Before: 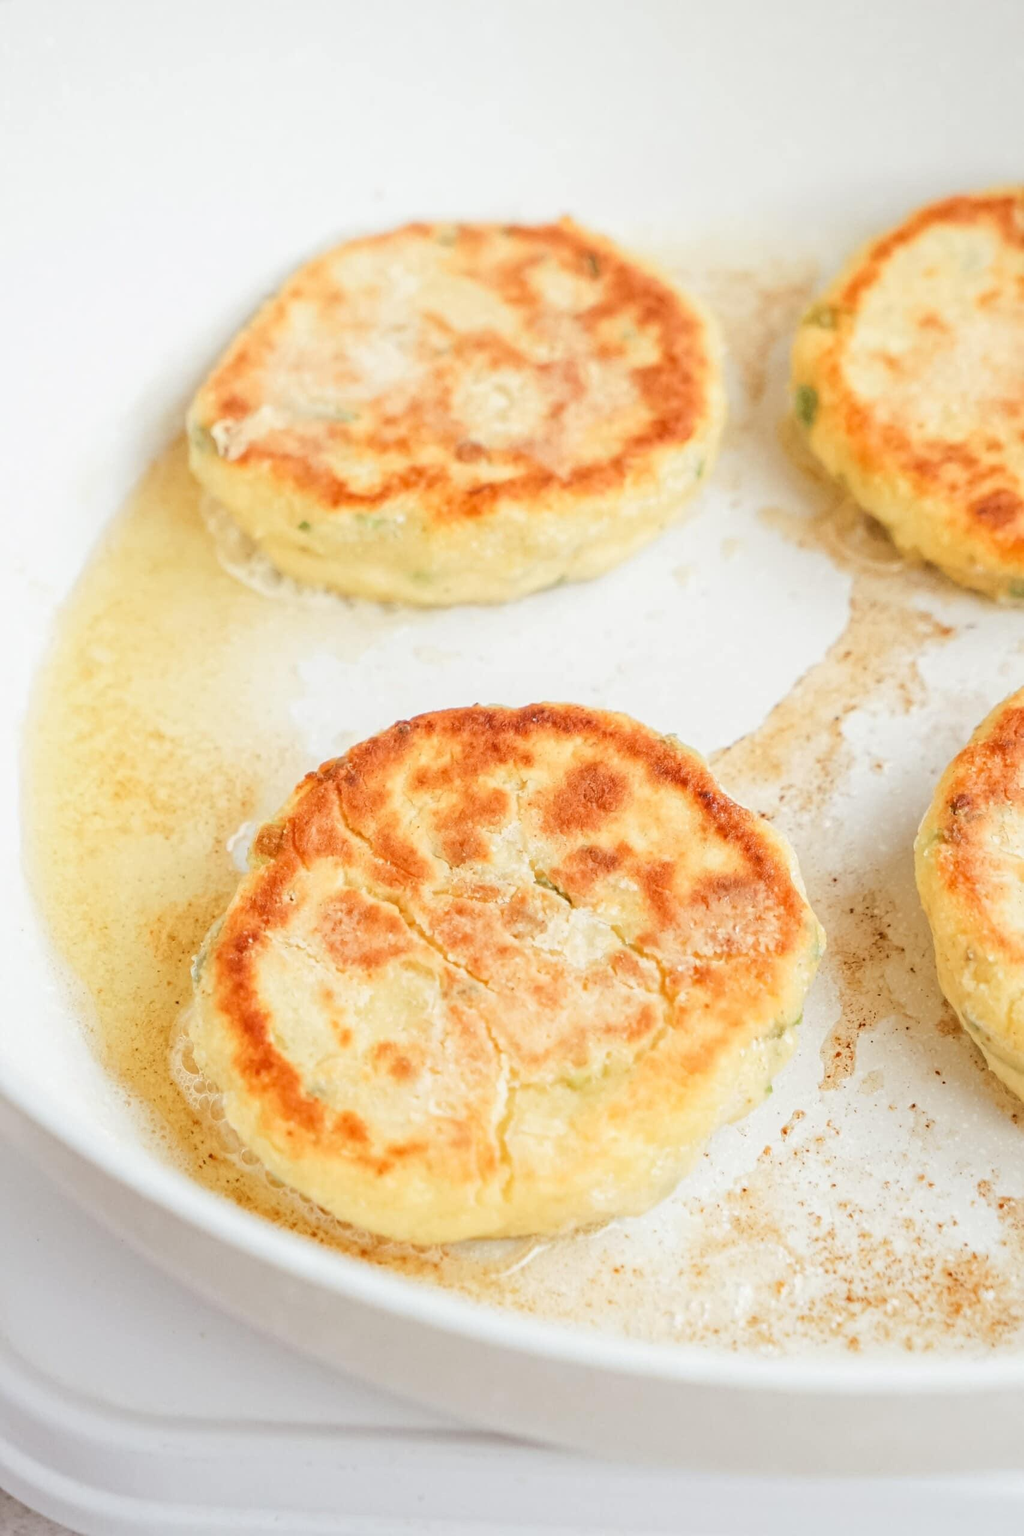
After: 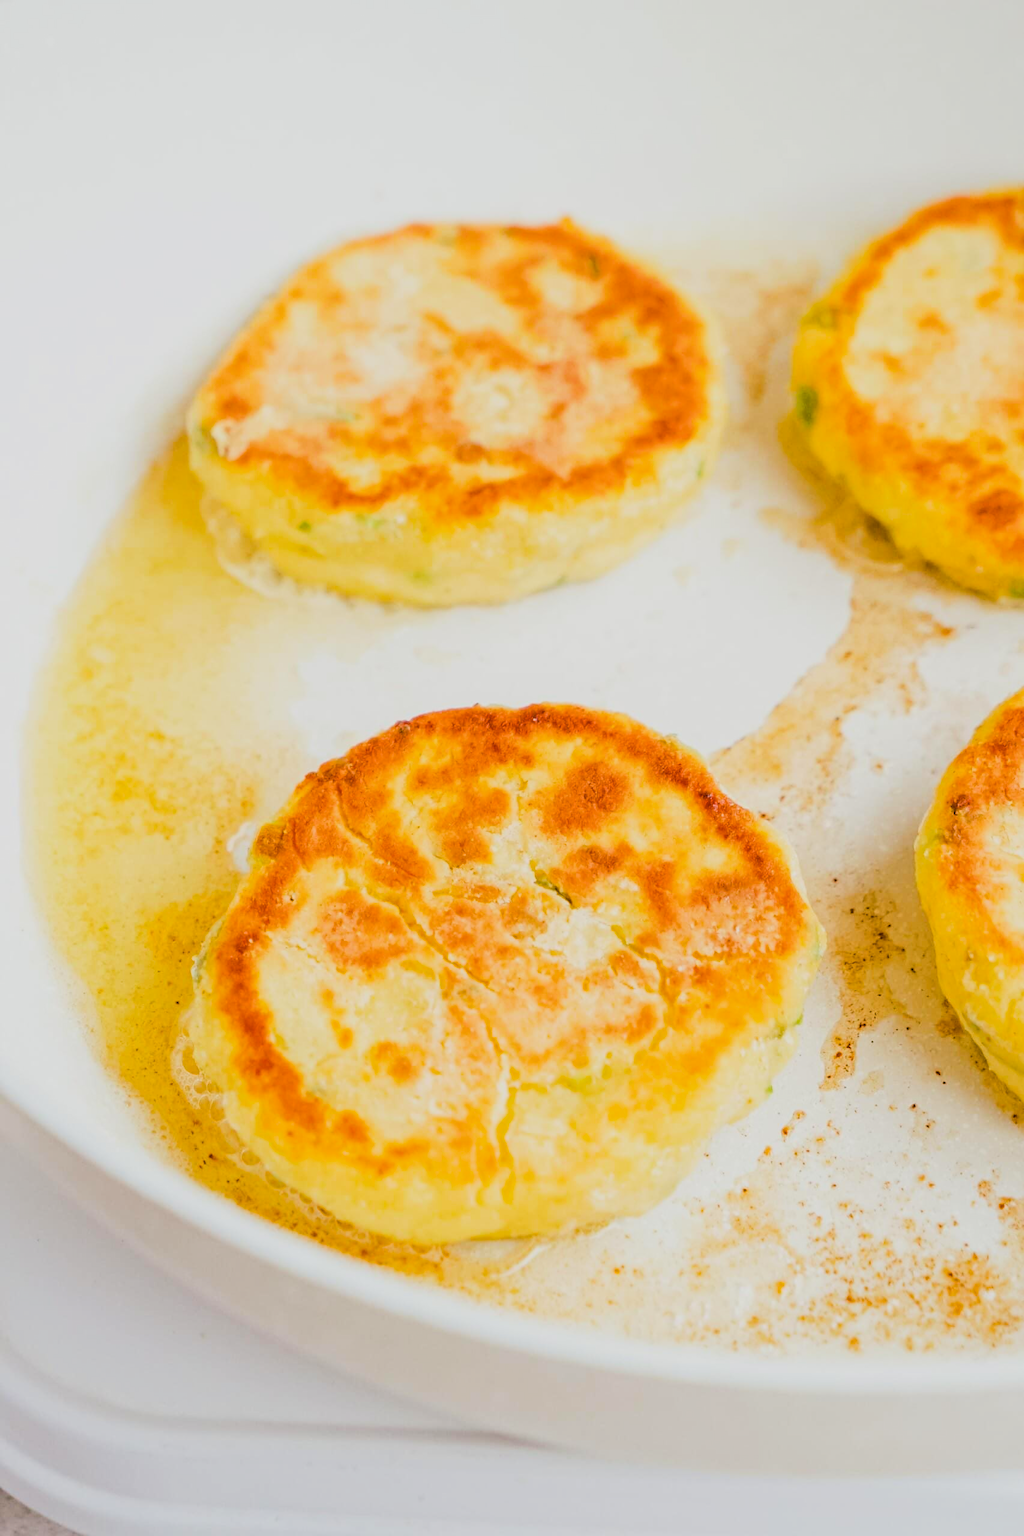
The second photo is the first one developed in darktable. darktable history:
color balance rgb: shadows lift › luminance -7.991%, shadows lift › chroma 2.171%, shadows lift › hue 203.6°, linear chroma grading › global chroma 14.4%, perceptual saturation grading › global saturation 29.91%
filmic rgb: black relative exposure -7.65 EV, white relative exposure 4.56 EV, hardness 3.61, contrast 1.241
